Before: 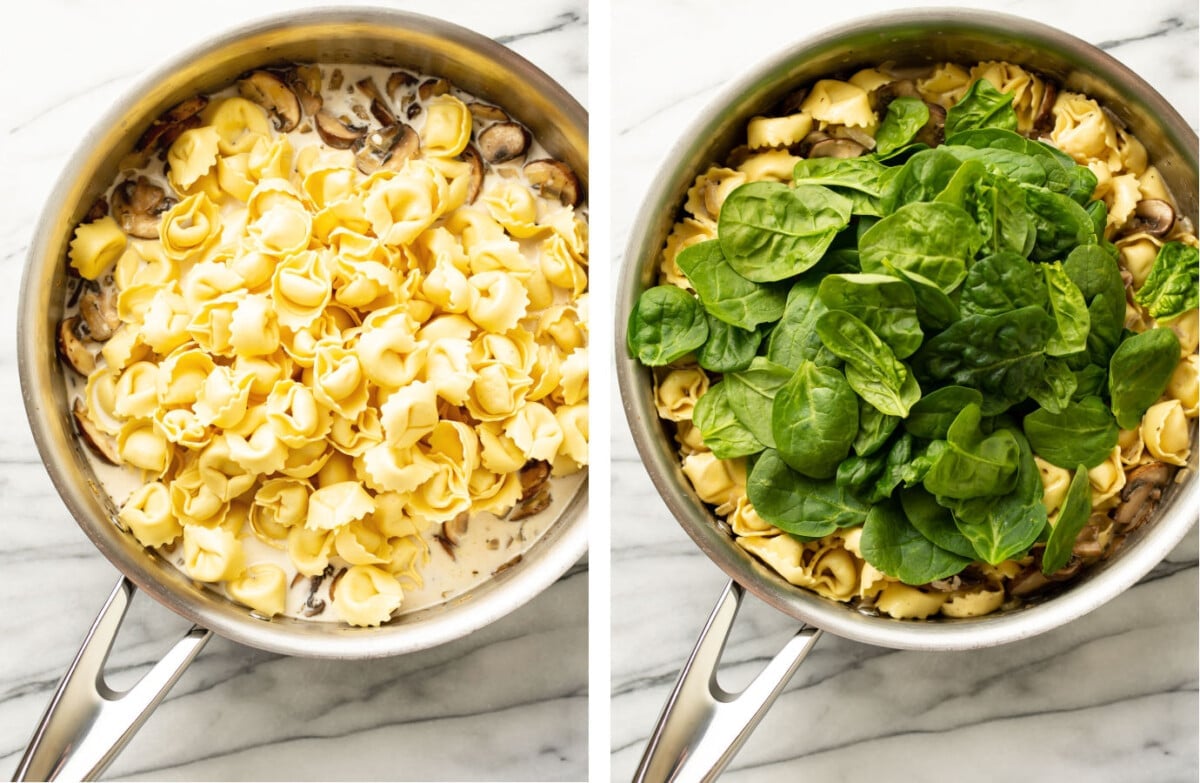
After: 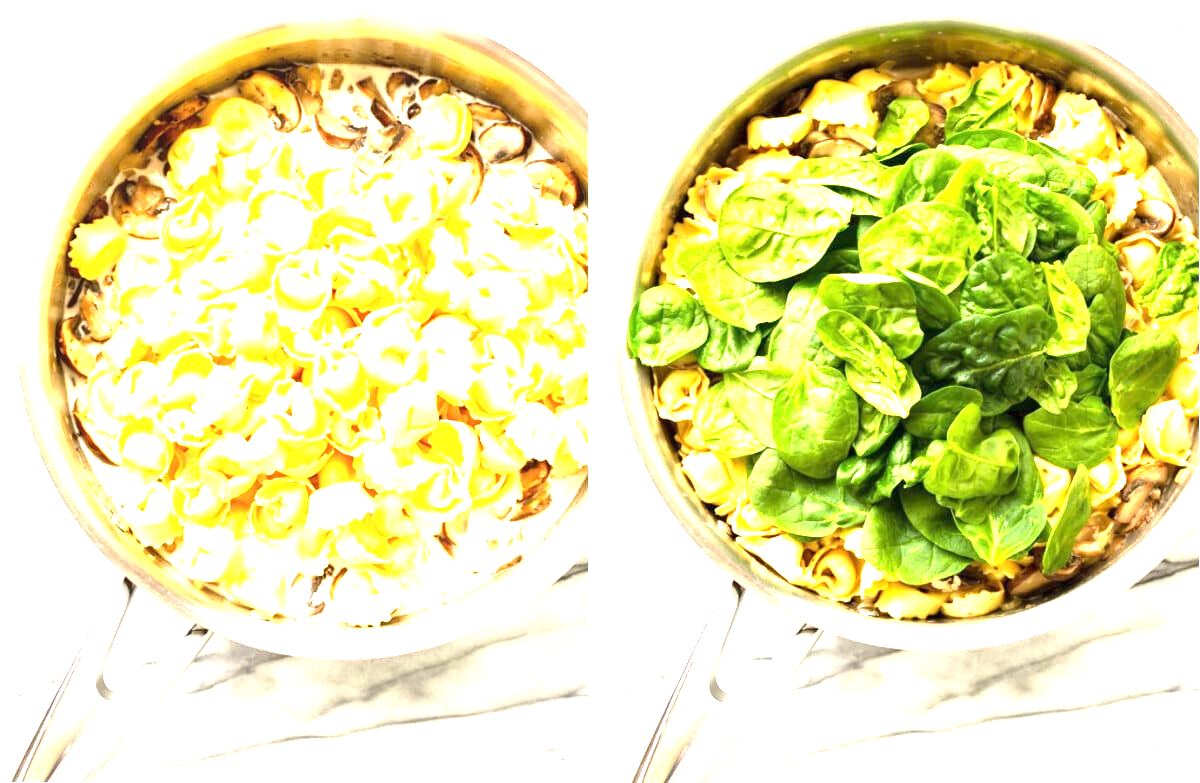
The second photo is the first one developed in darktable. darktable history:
exposure: exposure 2.214 EV, compensate highlight preservation false
